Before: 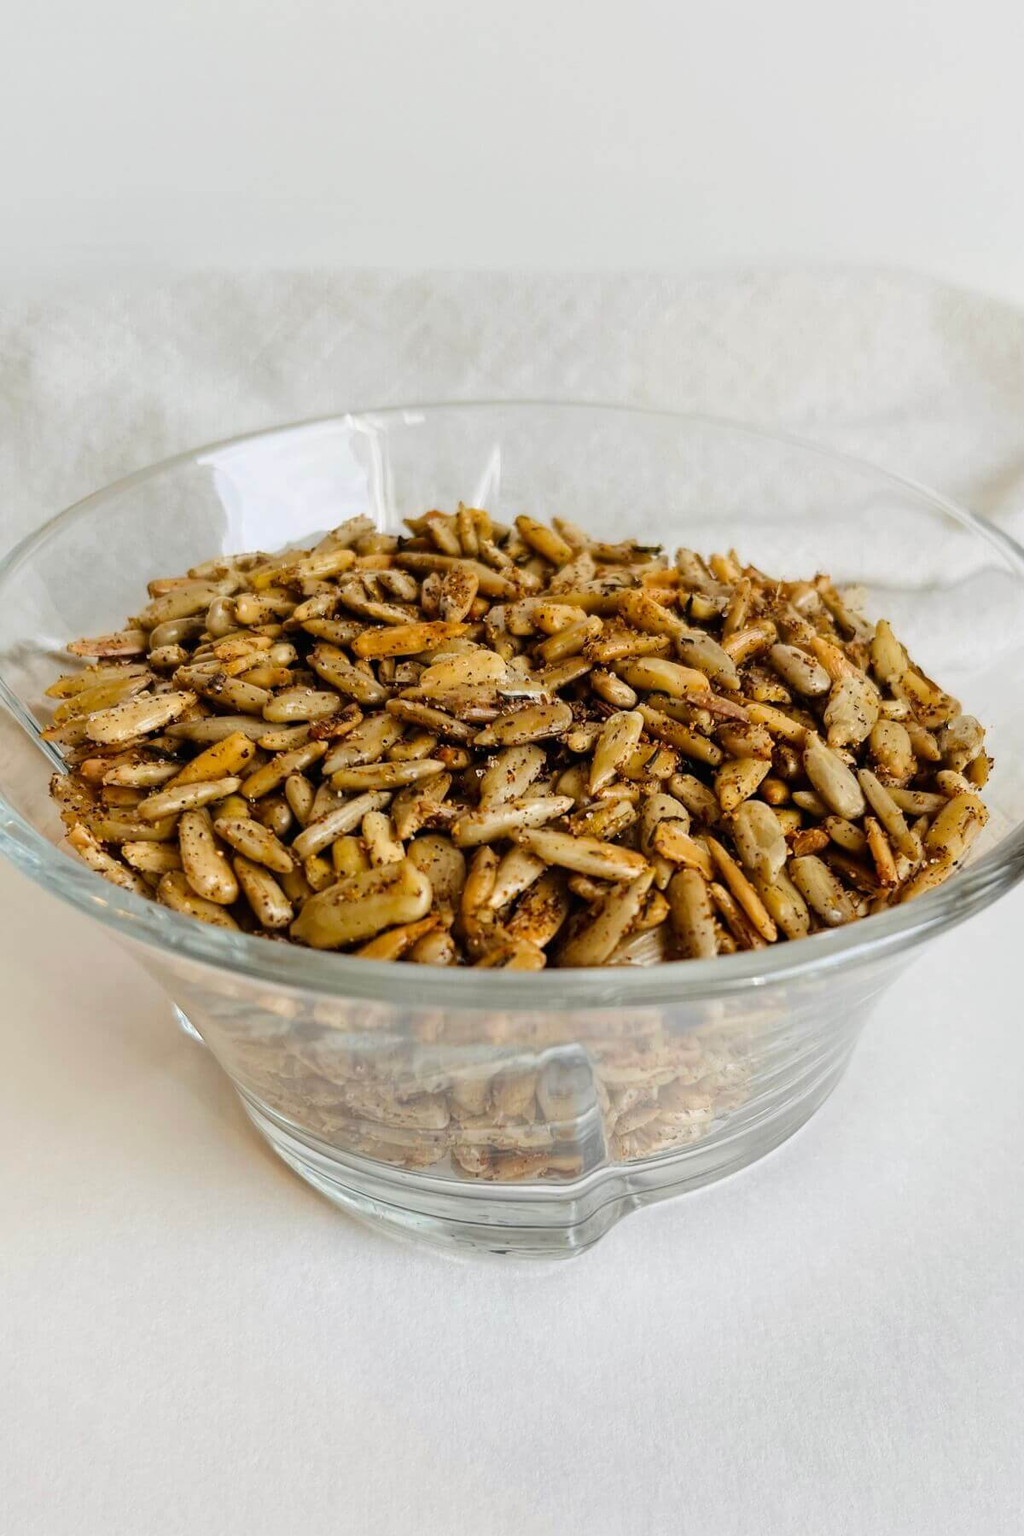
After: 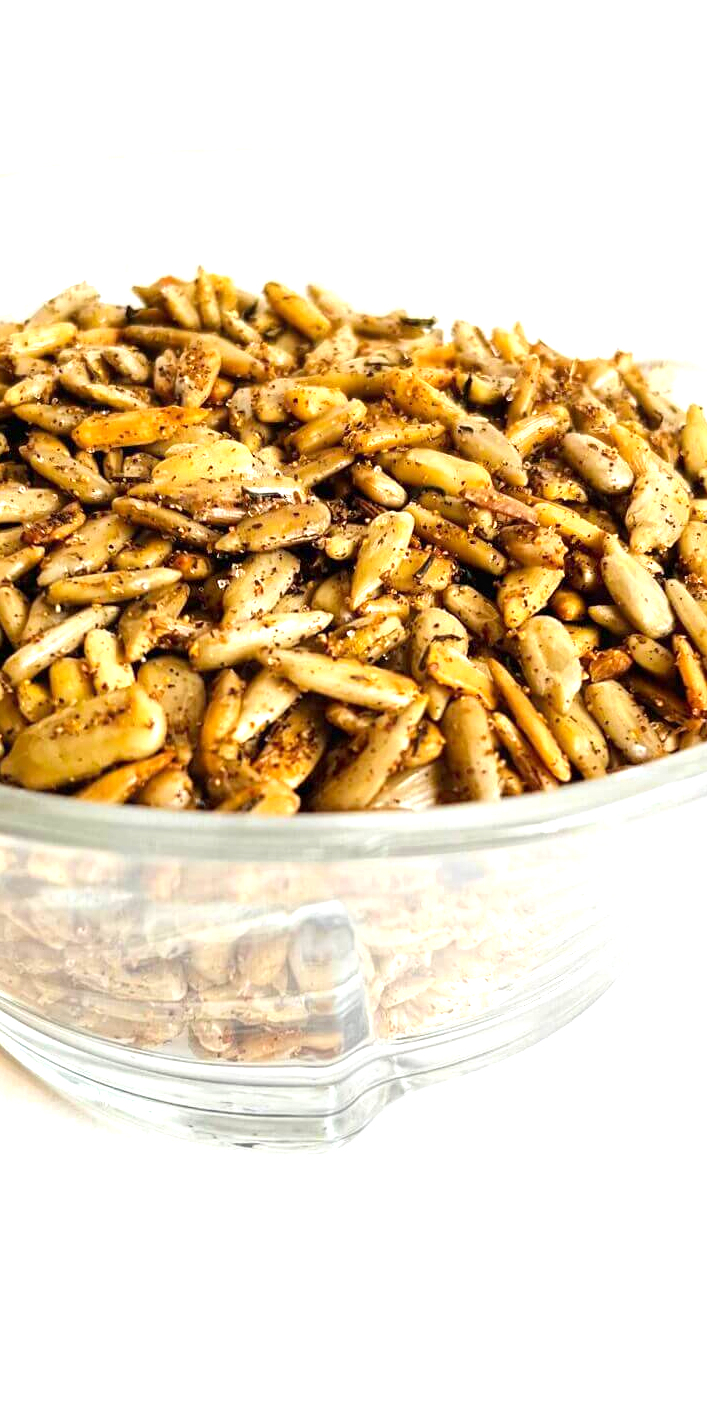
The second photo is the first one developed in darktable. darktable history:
contrast equalizer: octaves 7, y [[0.5, 0.5, 0.468, 0.5, 0.5, 0.5], [0.5 ×6], [0.5 ×6], [0 ×6], [0 ×6]]
exposure: black level correction 0.001, exposure 1.117 EV, compensate exposure bias true, compensate highlight preservation false
crop and rotate: left 28.387%, top 17.902%, right 12.642%, bottom 3.888%
